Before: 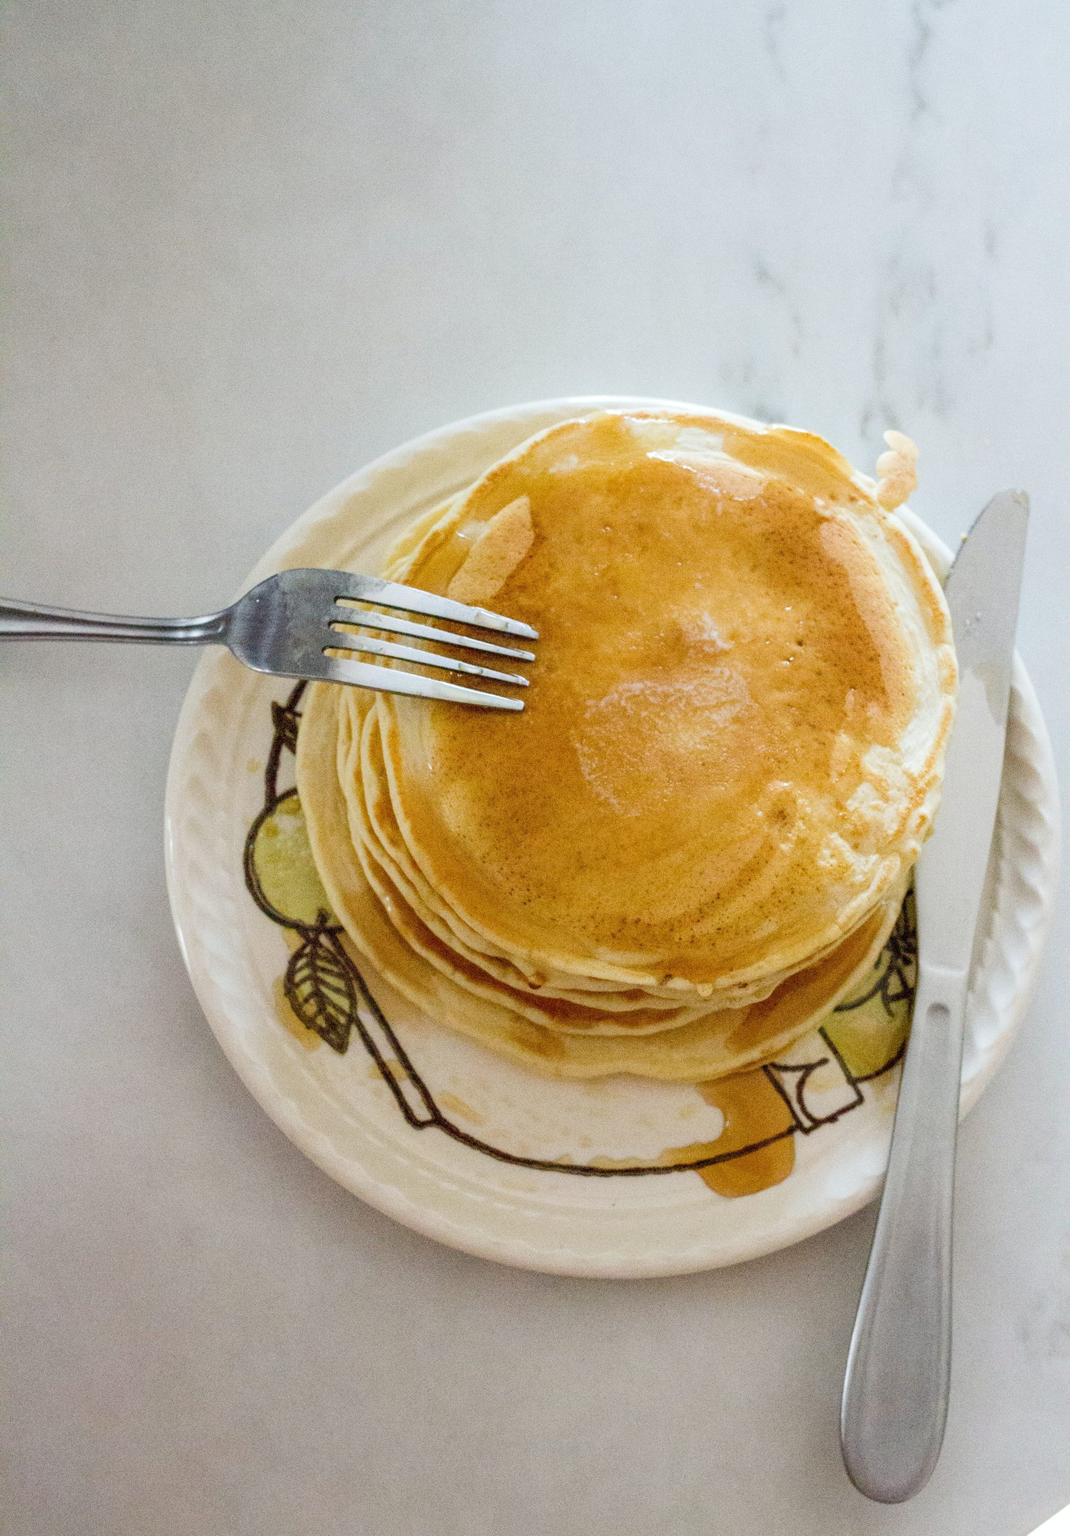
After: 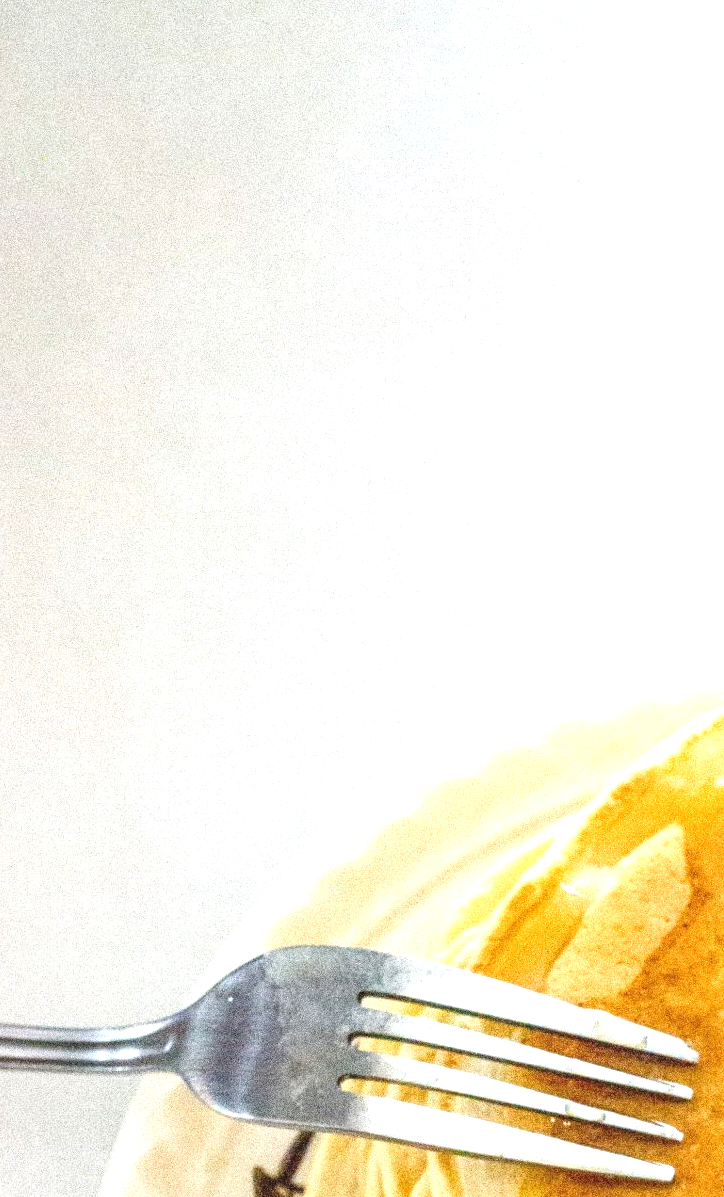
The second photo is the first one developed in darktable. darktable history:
local contrast: detail 110%
exposure: exposure 1.09 EV, compensate exposure bias true, compensate highlight preservation false
crop and rotate: left 11.17%, top 0.112%, right 48.203%, bottom 53.126%
